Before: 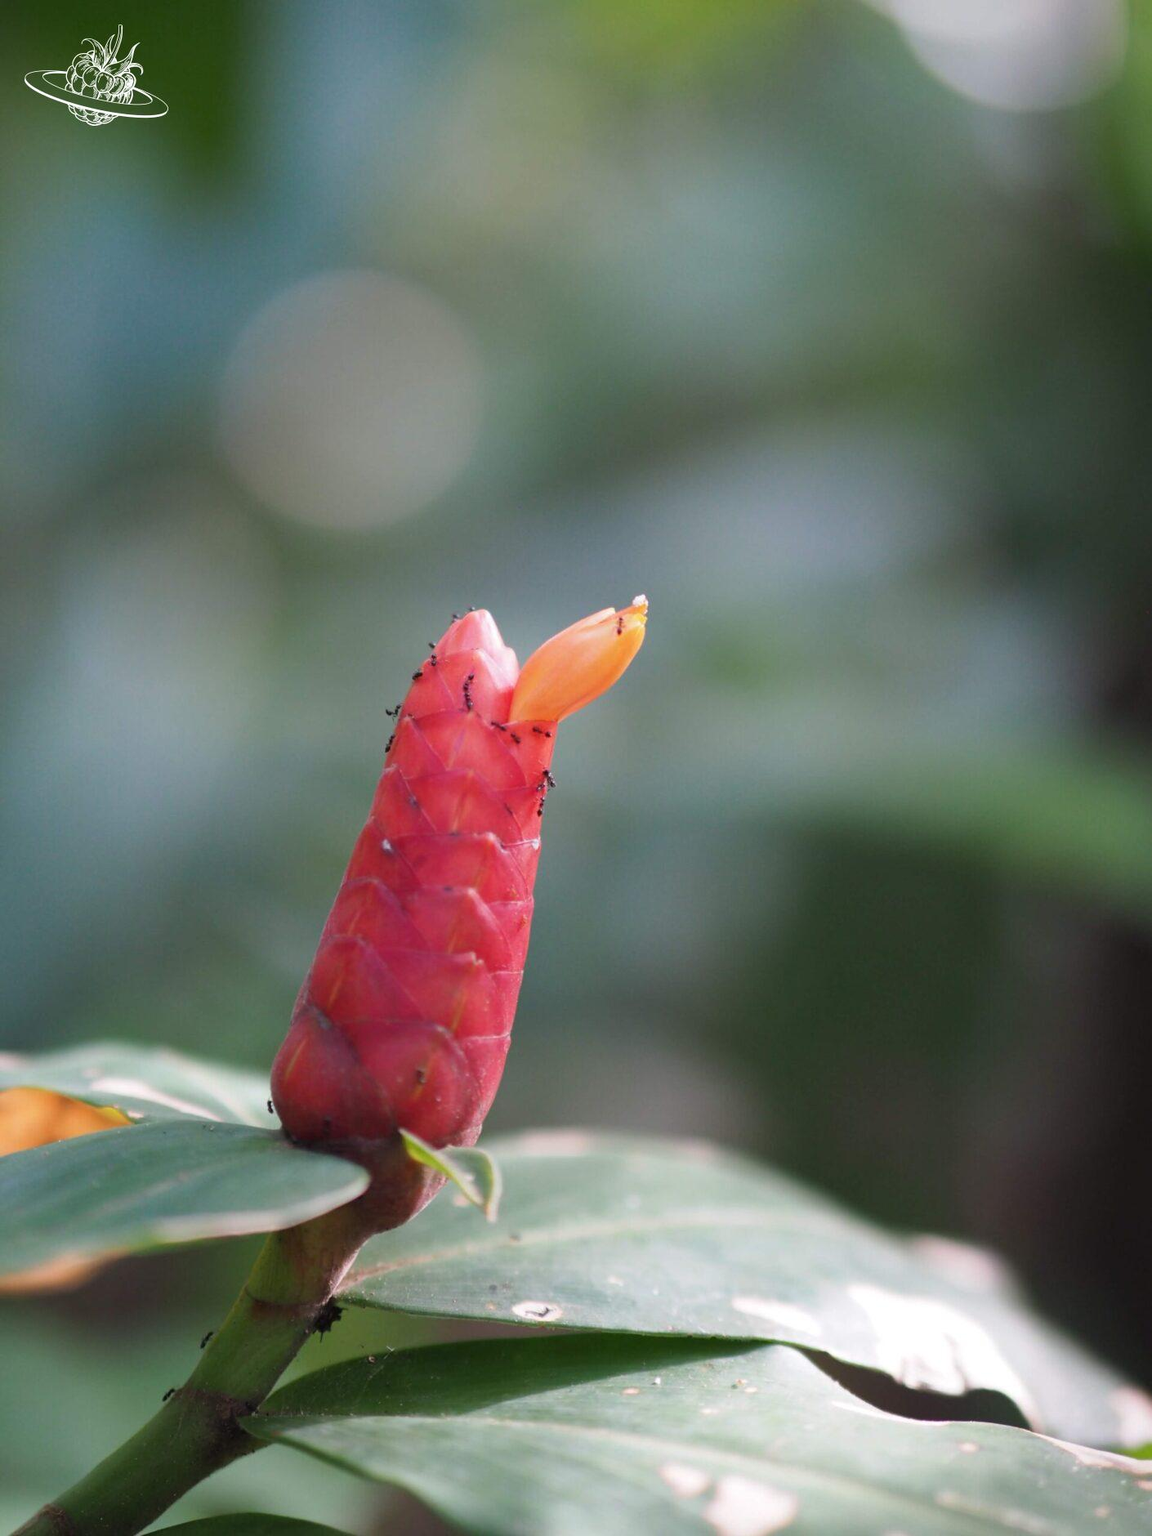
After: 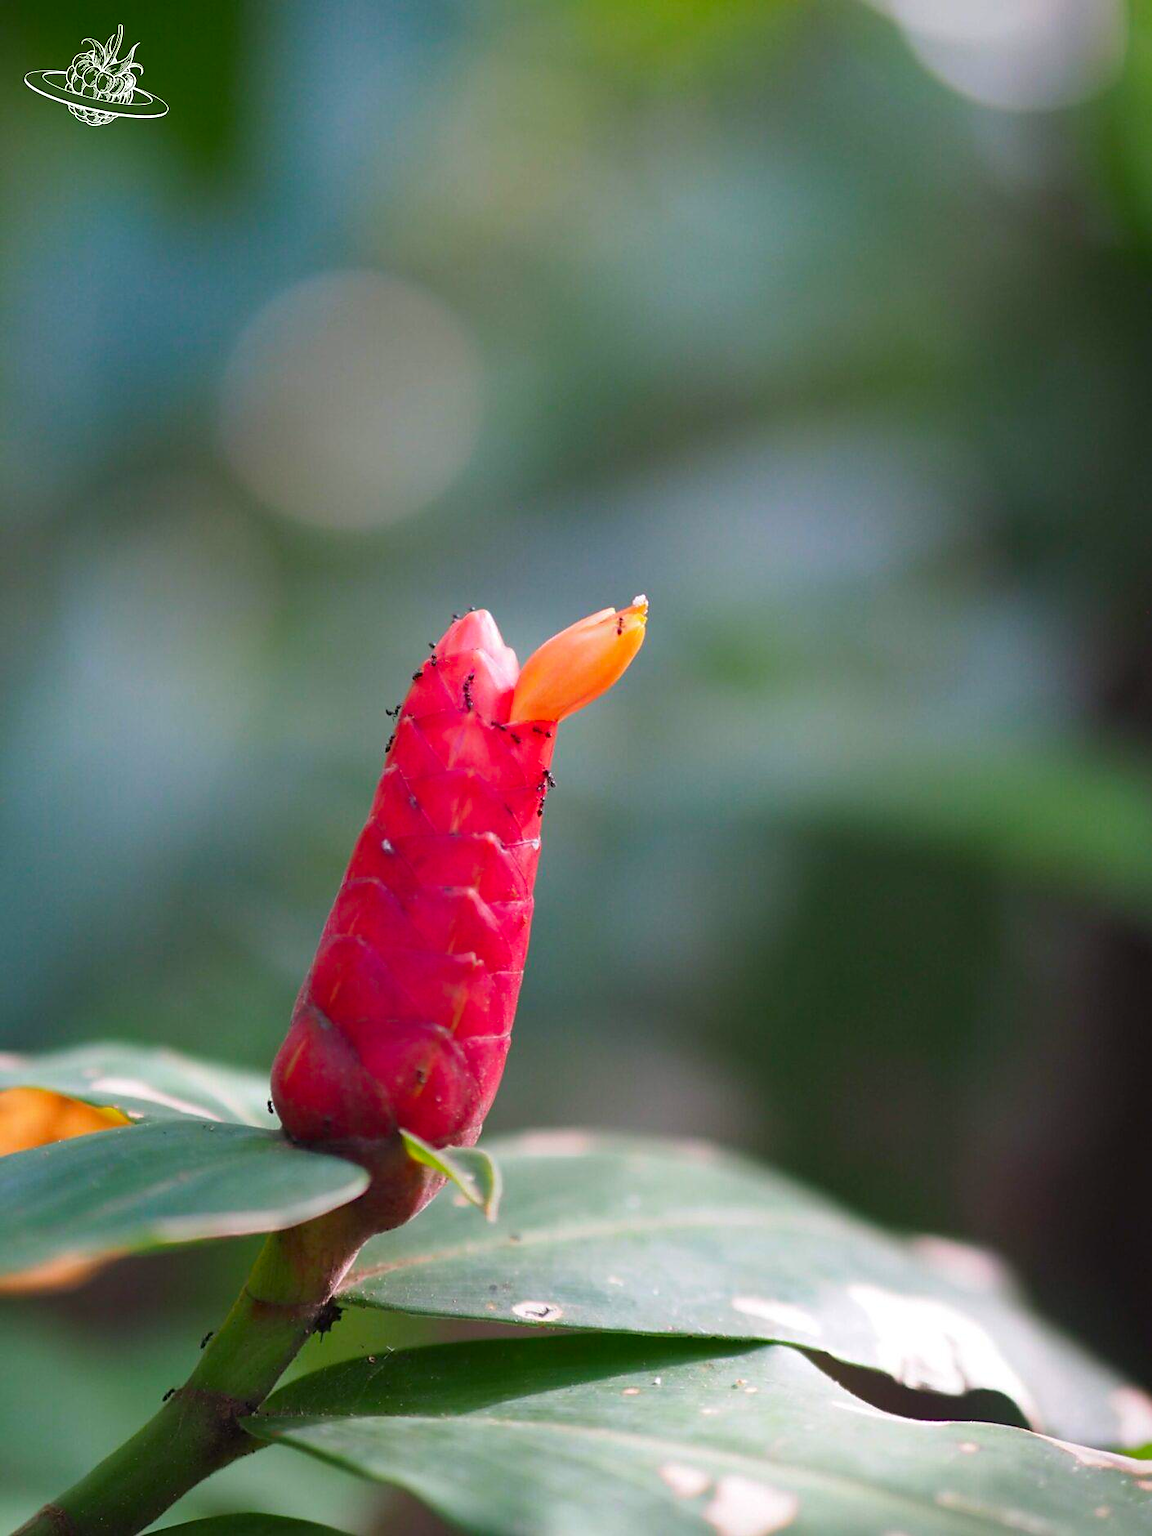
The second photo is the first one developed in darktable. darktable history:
sharpen: radius 1.864, amount 0.398, threshold 1.271
contrast brightness saturation: brightness -0.02, saturation 0.35
